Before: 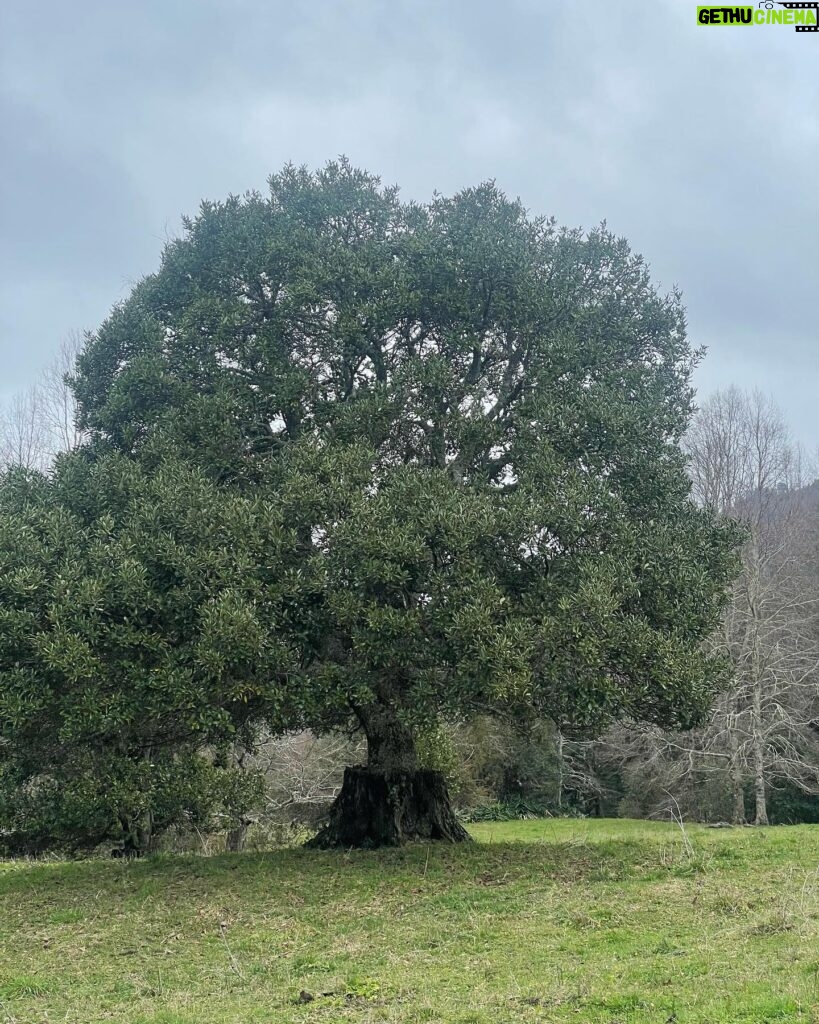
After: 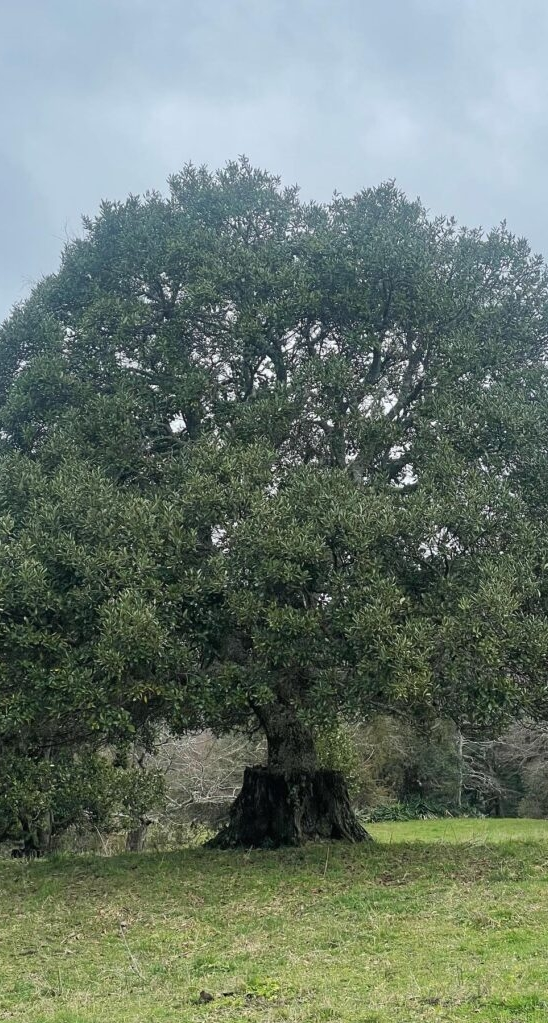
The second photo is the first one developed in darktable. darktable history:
crop and rotate: left 12.305%, right 20.742%
